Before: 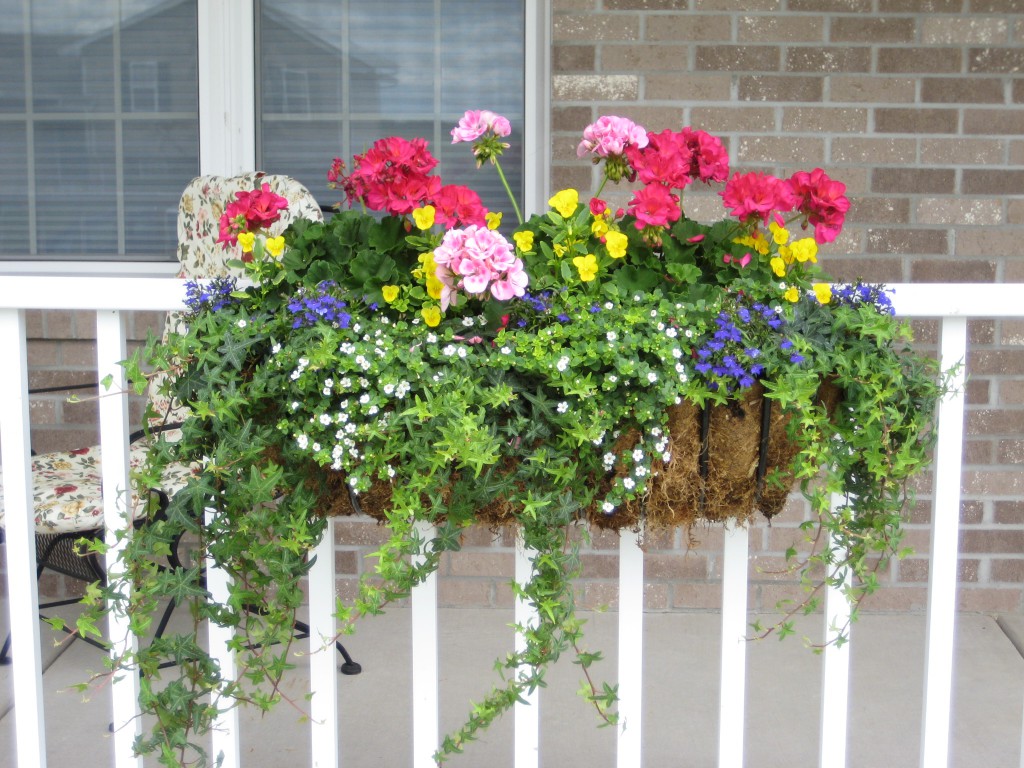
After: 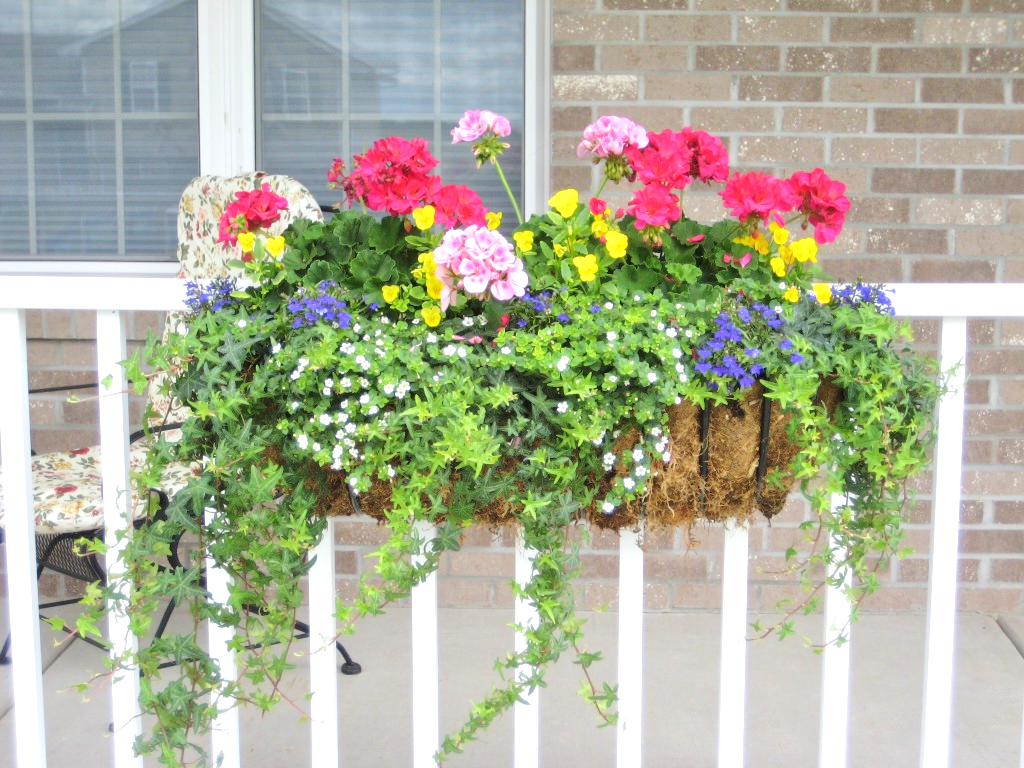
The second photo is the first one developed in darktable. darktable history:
tone equalizer: -8 EV 1.04 EV, -7 EV 0.962 EV, -6 EV 0.989 EV, -5 EV 1.01 EV, -4 EV 1.01 EV, -3 EV 0.77 EV, -2 EV 0.475 EV, -1 EV 0.274 EV, edges refinement/feathering 500, mask exposure compensation -1.57 EV, preserve details guided filter
